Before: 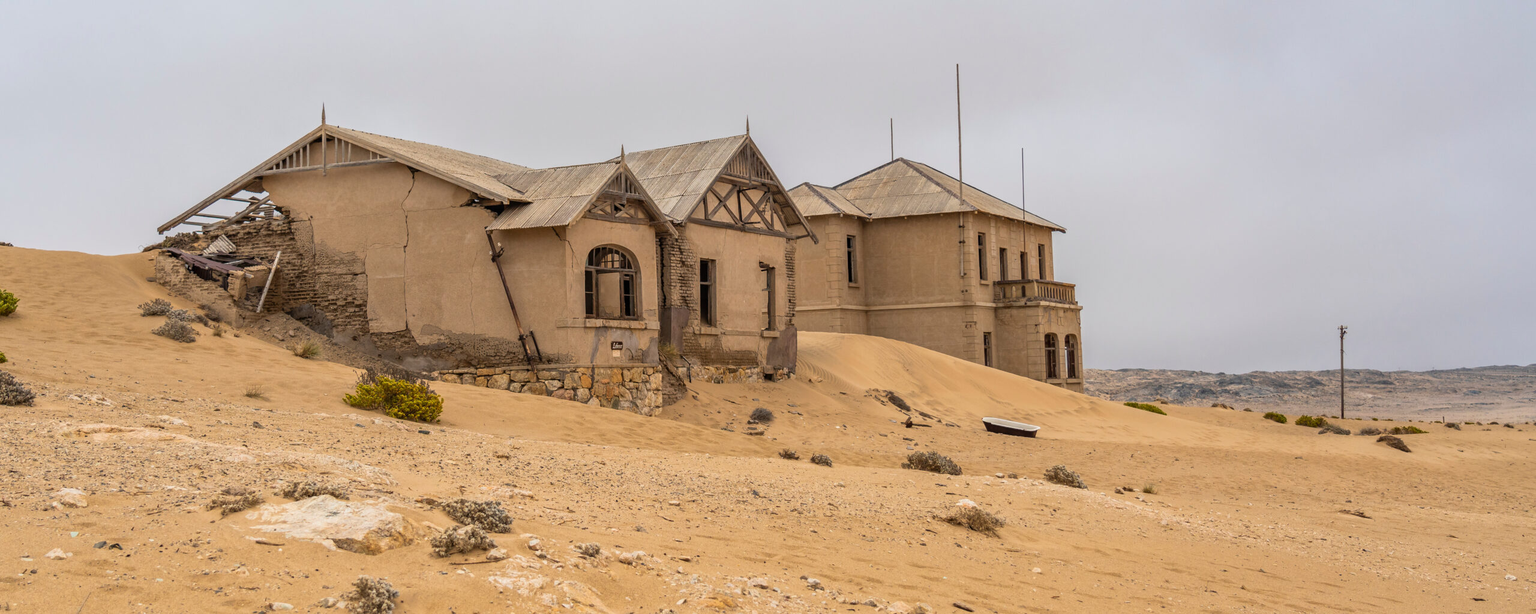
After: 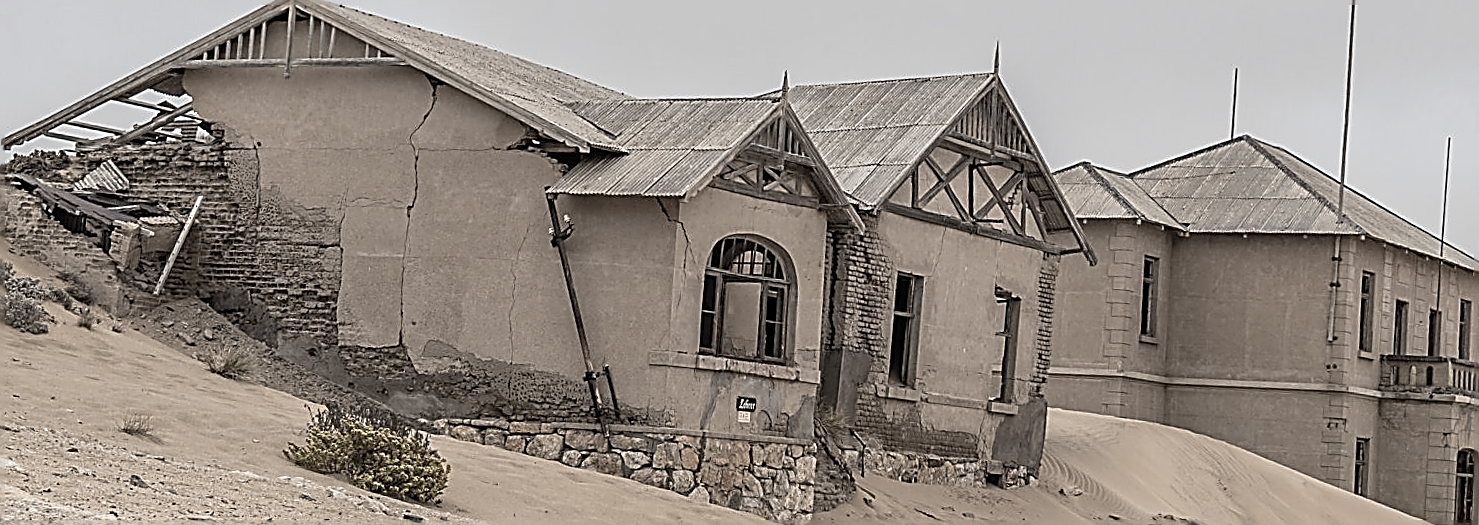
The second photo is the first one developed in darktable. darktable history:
color zones: curves: ch1 [(0.238, 0.163) (0.476, 0.2) (0.733, 0.322) (0.848, 0.134)]
crop and rotate: angle -5.24°, left 2.042%, top 6.719%, right 27.206%, bottom 30.443%
sharpen: amount 1.989
